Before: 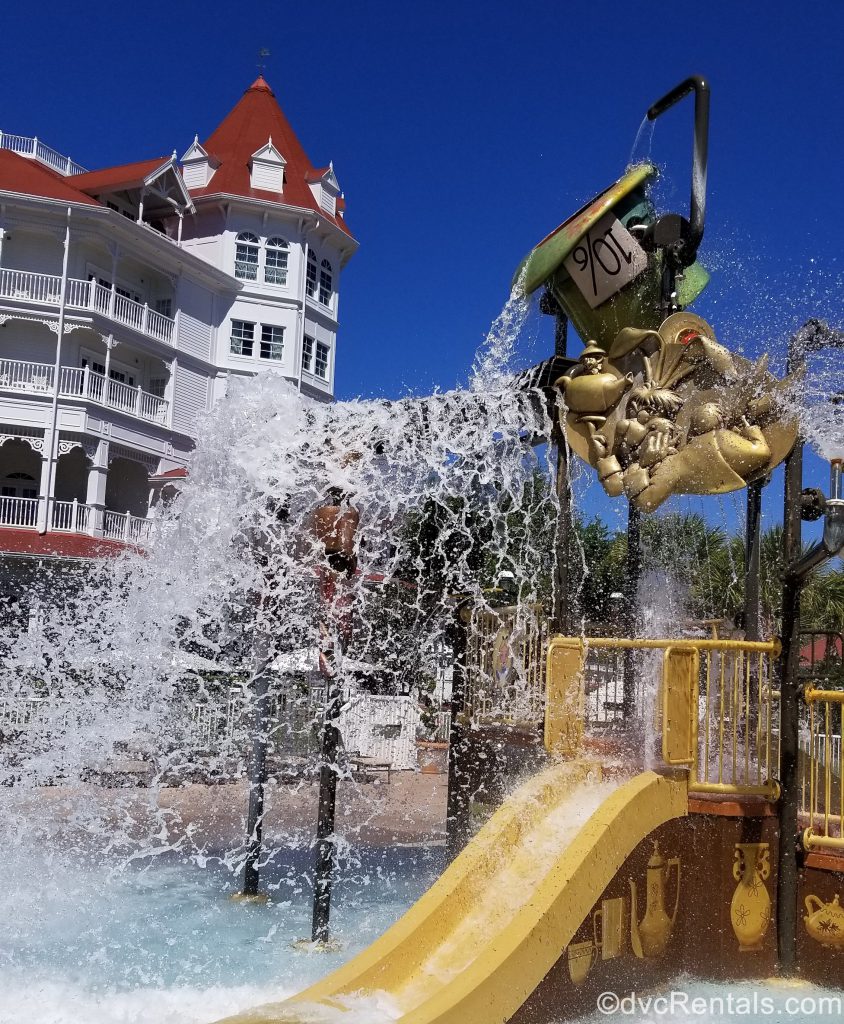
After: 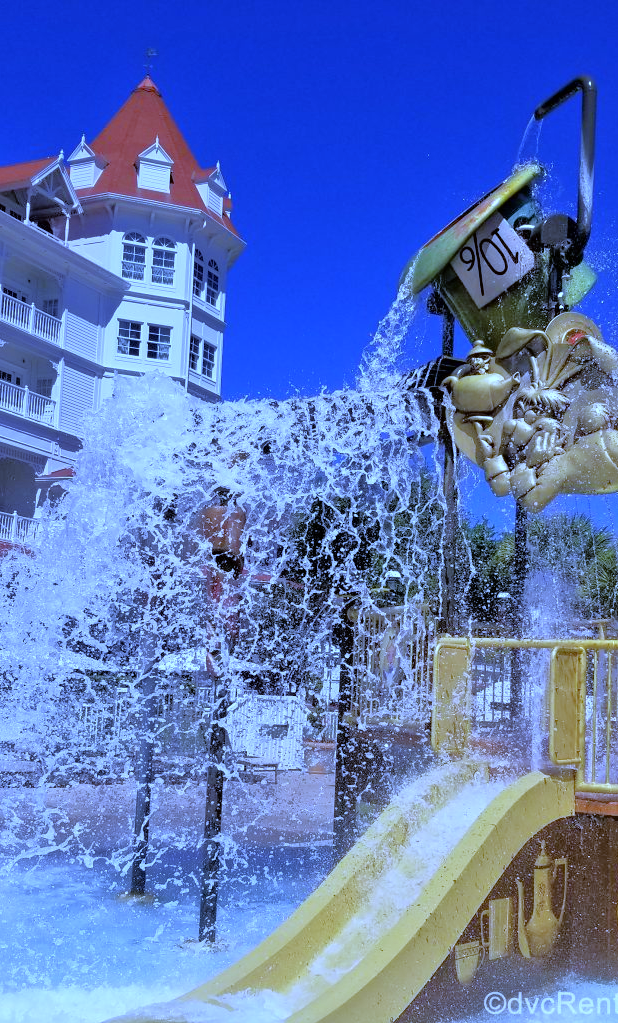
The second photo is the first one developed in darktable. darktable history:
white balance: red 0.766, blue 1.537
crop: left 13.443%, right 13.31%
tone equalizer: -7 EV 0.15 EV, -6 EV 0.6 EV, -5 EV 1.15 EV, -4 EV 1.33 EV, -3 EV 1.15 EV, -2 EV 0.6 EV, -1 EV 0.15 EV, mask exposure compensation -0.5 EV
